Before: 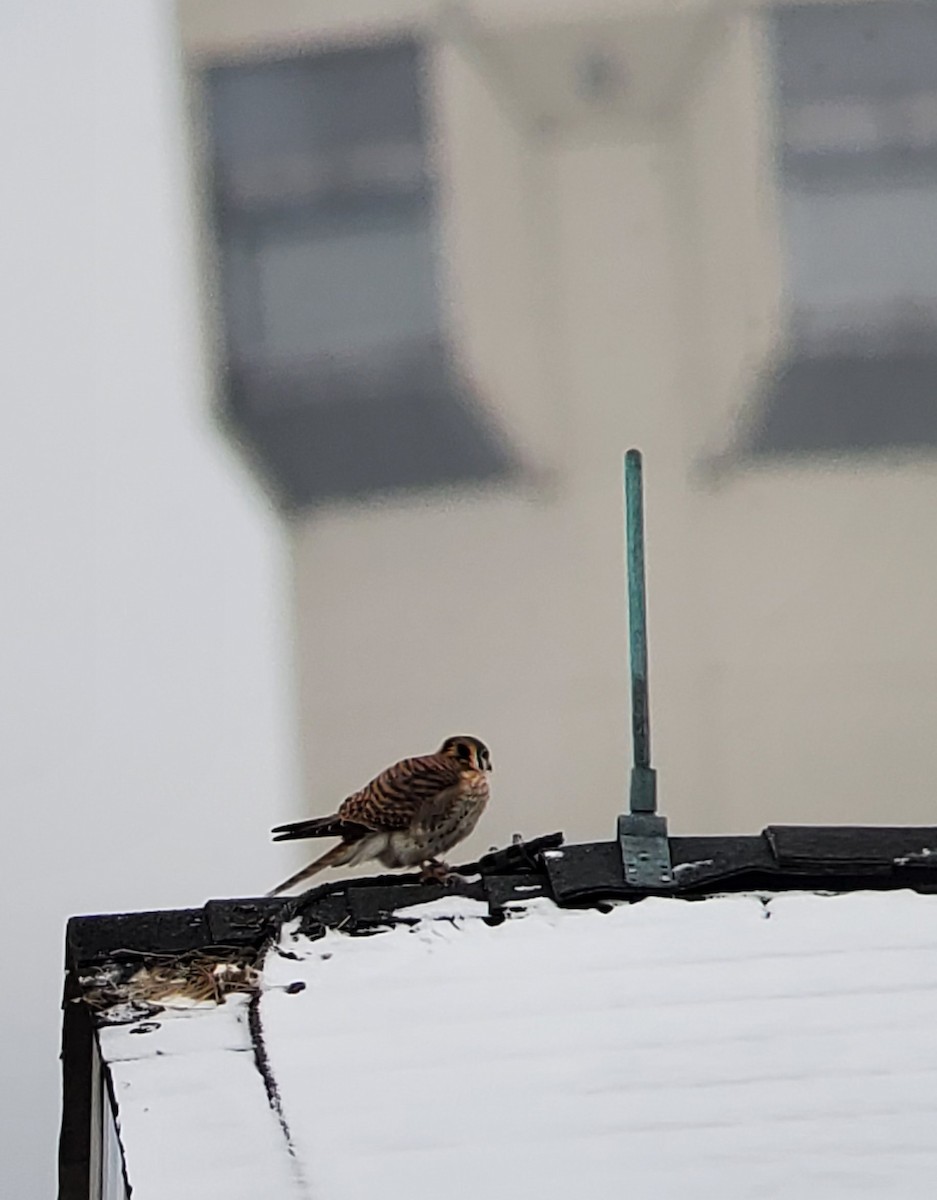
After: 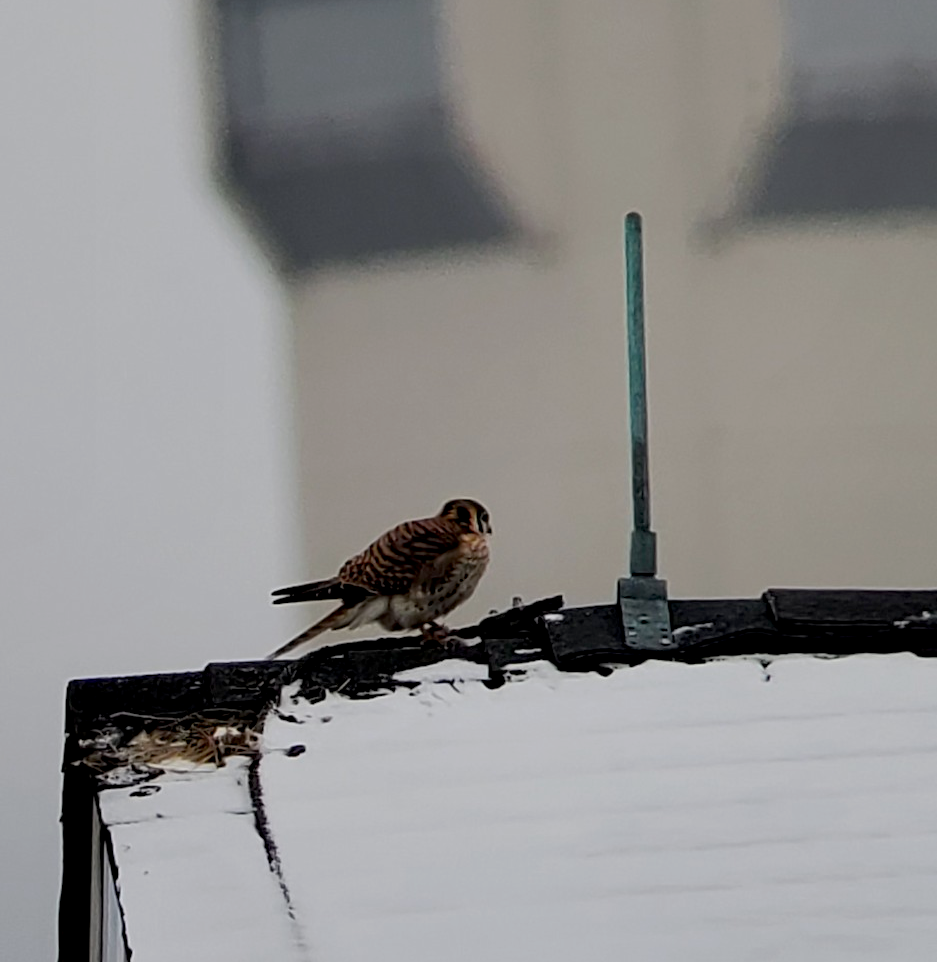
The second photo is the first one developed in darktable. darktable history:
exposure: black level correction 0.011, exposure -0.476 EV, compensate exposure bias true, compensate highlight preservation false
crop and rotate: top 19.762%
